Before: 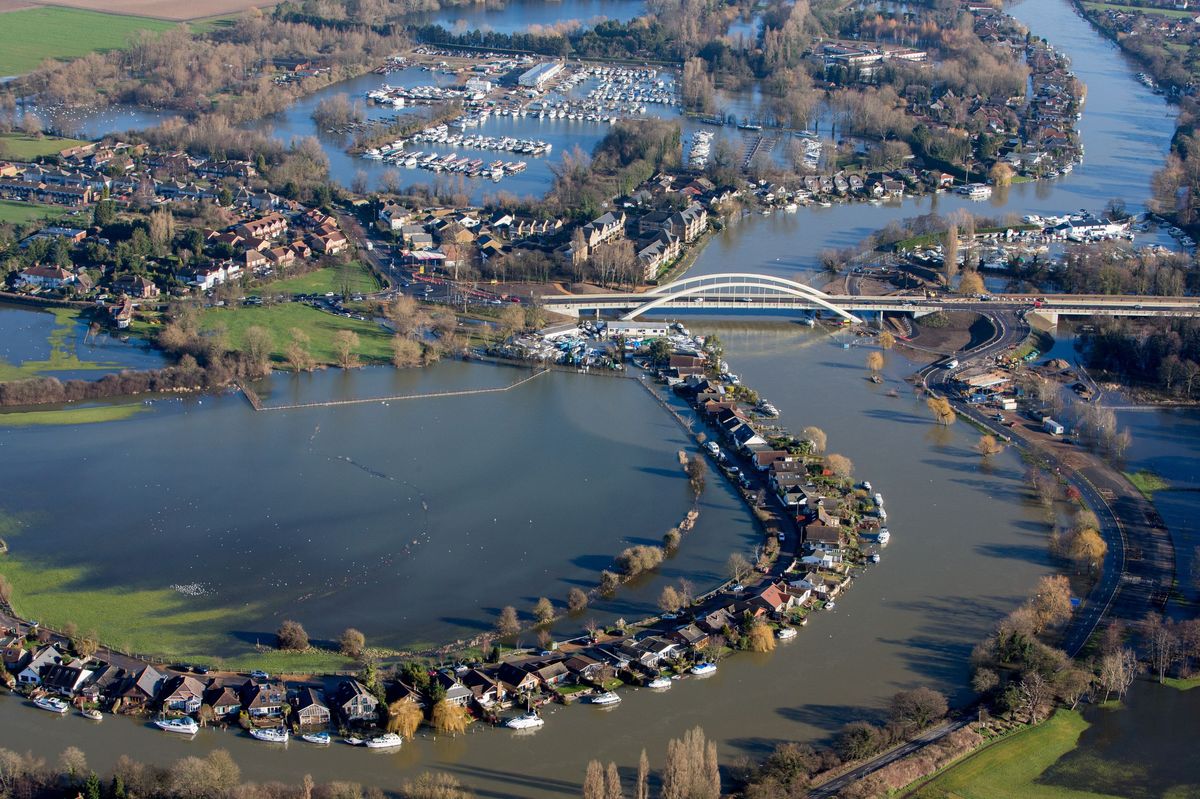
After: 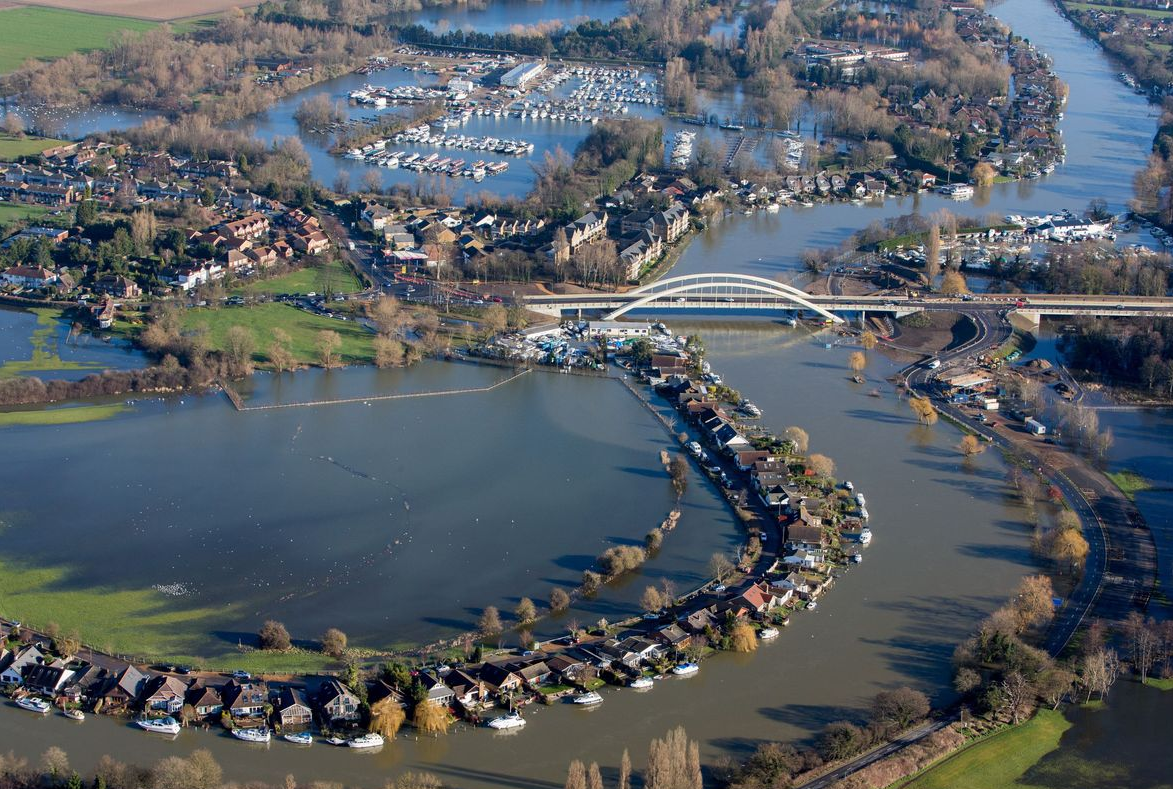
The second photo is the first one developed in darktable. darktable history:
crop and rotate: left 1.558%, right 0.632%, bottom 1.249%
